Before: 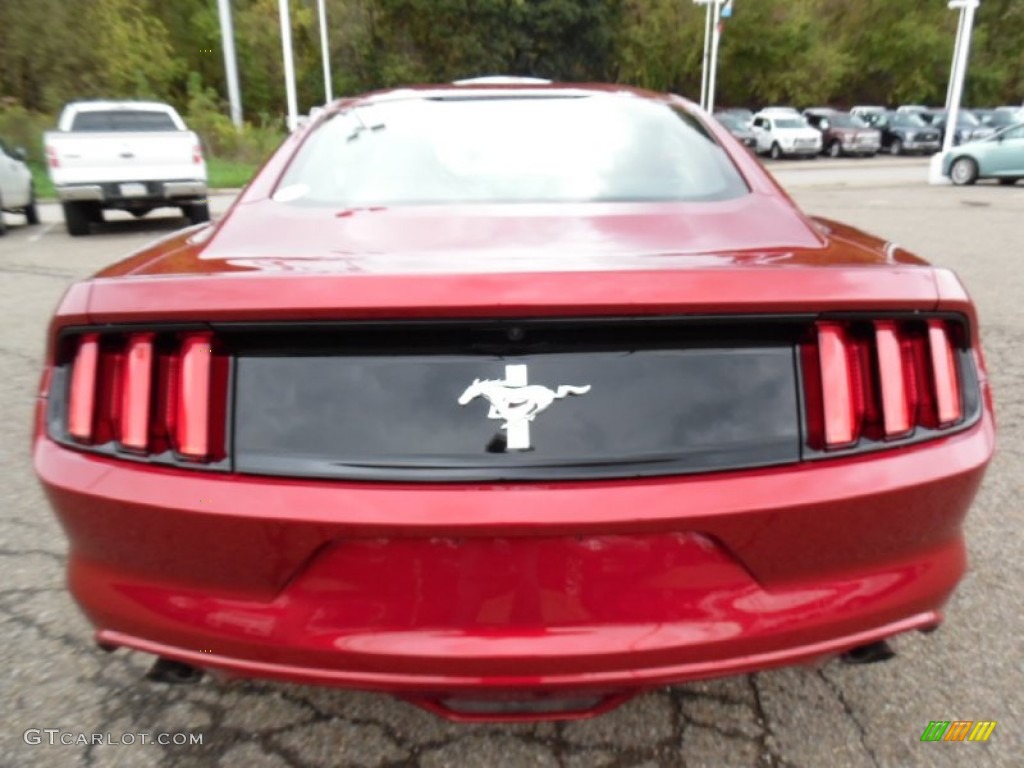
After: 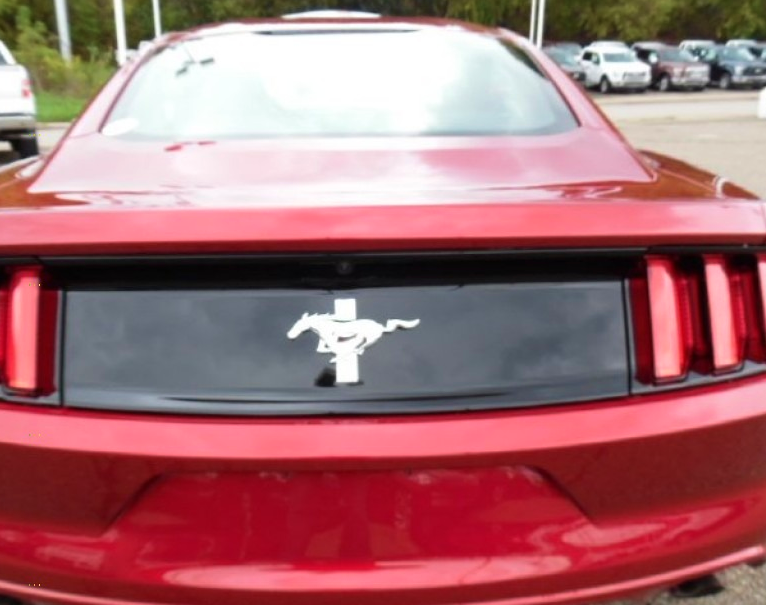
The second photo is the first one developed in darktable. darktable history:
velvia: on, module defaults
crop: left 16.768%, top 8.653%, right 8.362%, bottom 12.485%
